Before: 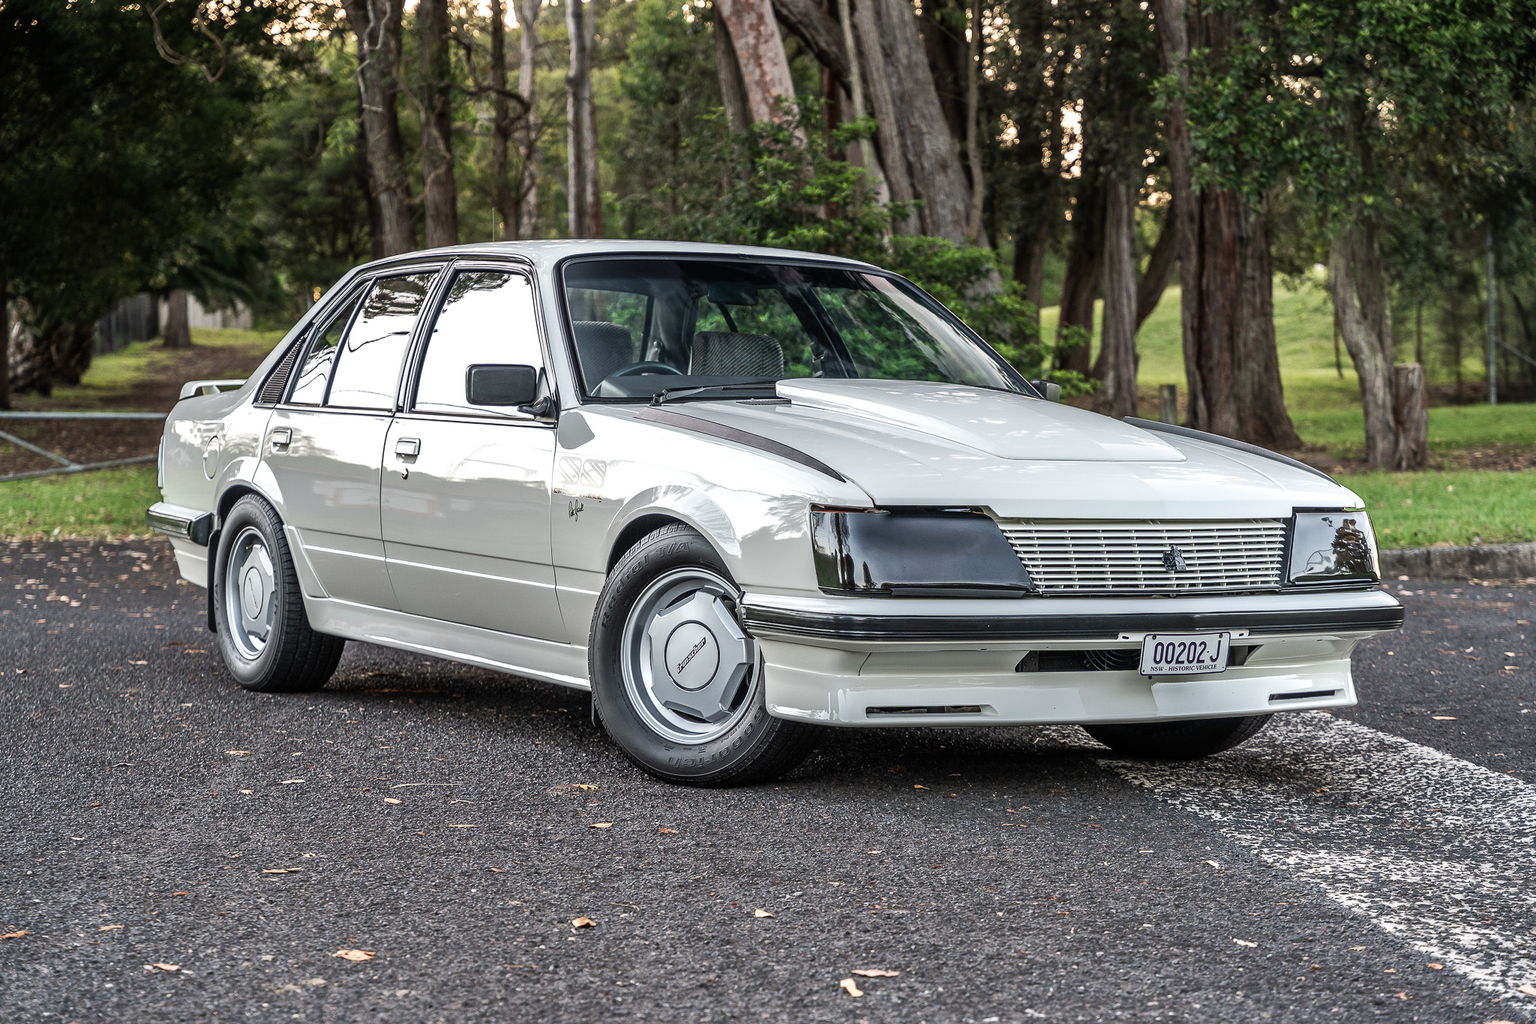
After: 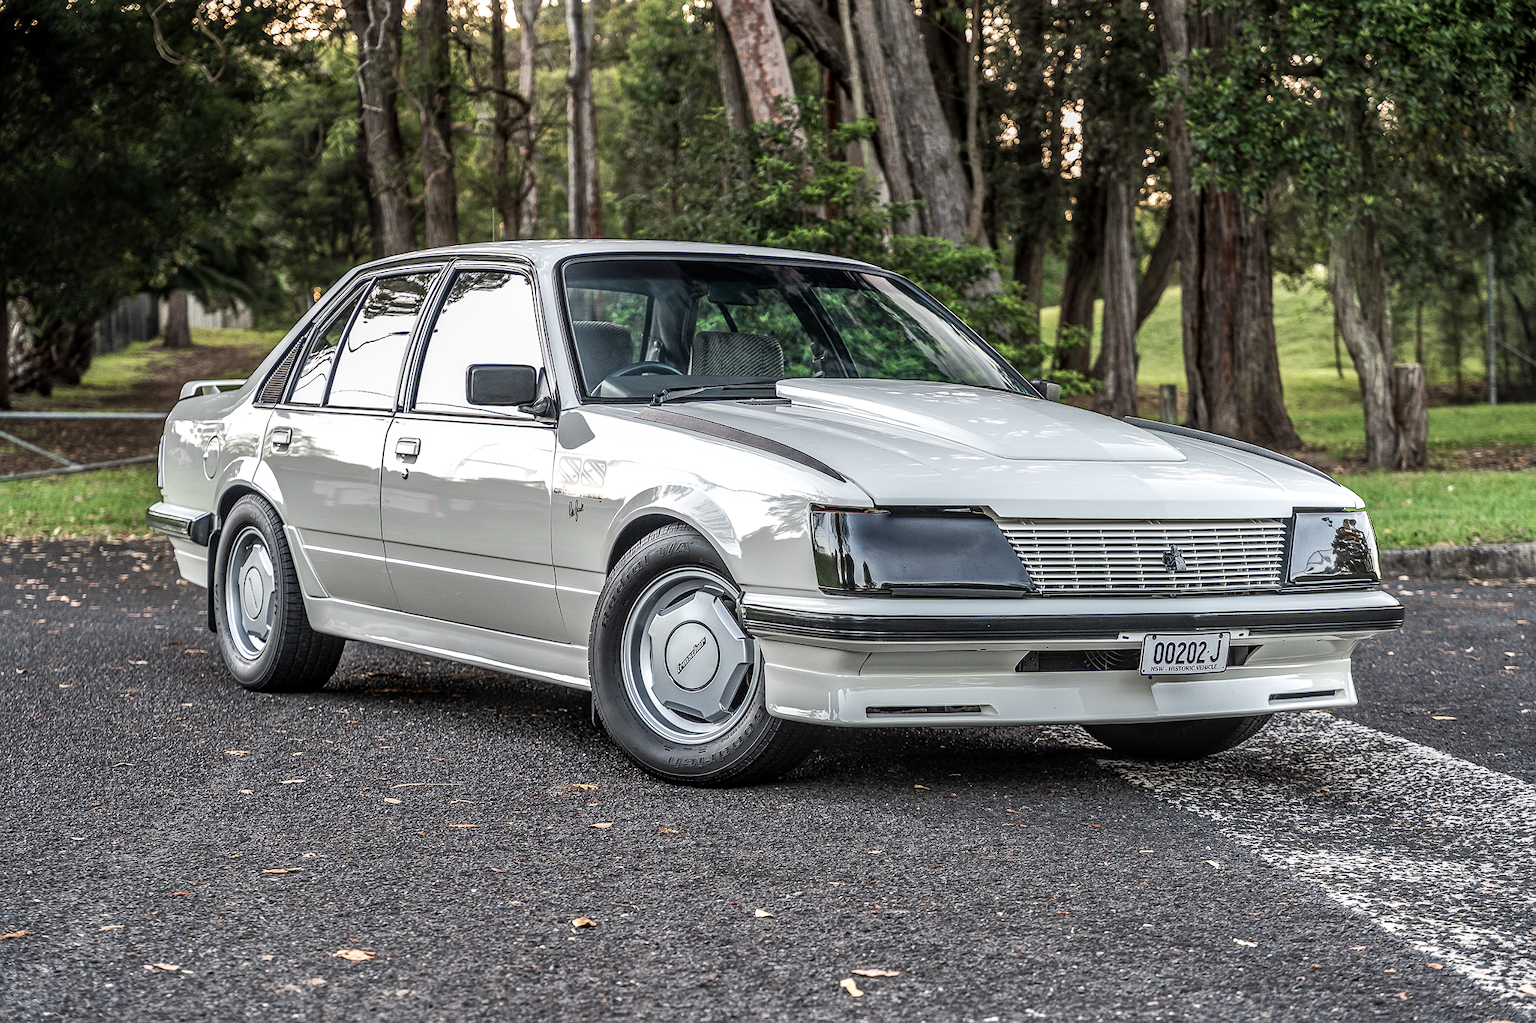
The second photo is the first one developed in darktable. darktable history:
sharpen: radius 1.229, amount 0.295, threshold 0.102
local contrast: on, module defaults
